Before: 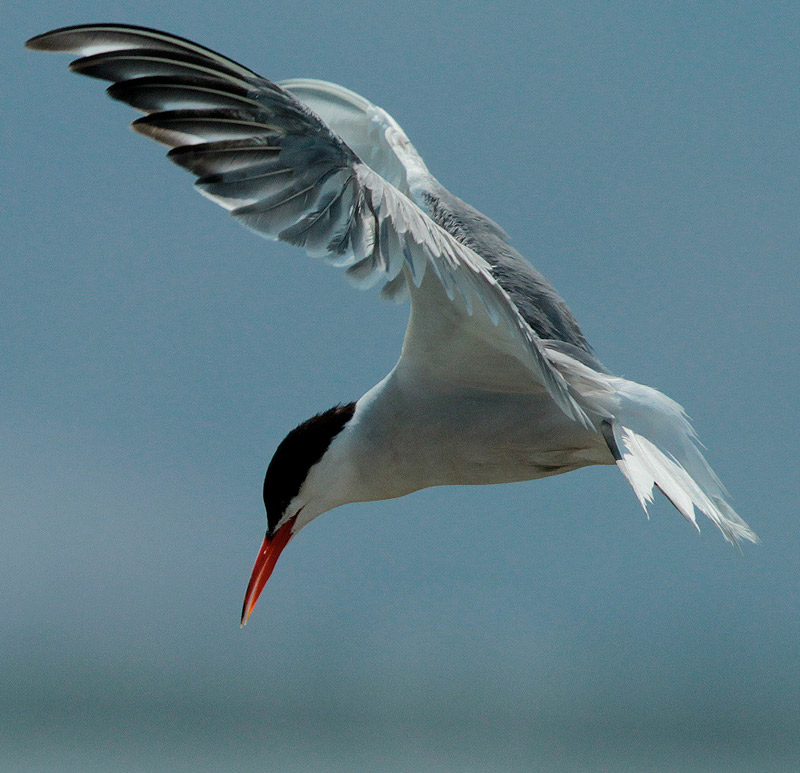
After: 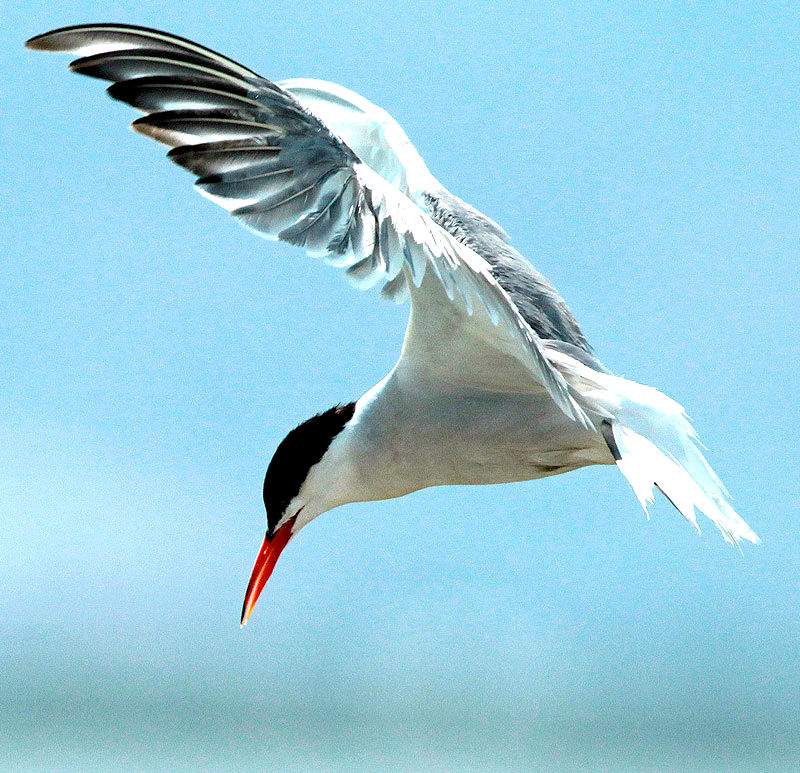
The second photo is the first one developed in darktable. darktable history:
exposure: black level correction 0.001, exposure 1.735 EV, compensate highlight preservation false
haze removal: compatibility mode true, adaptive false
levels: levels [0, 0.51, 1]
